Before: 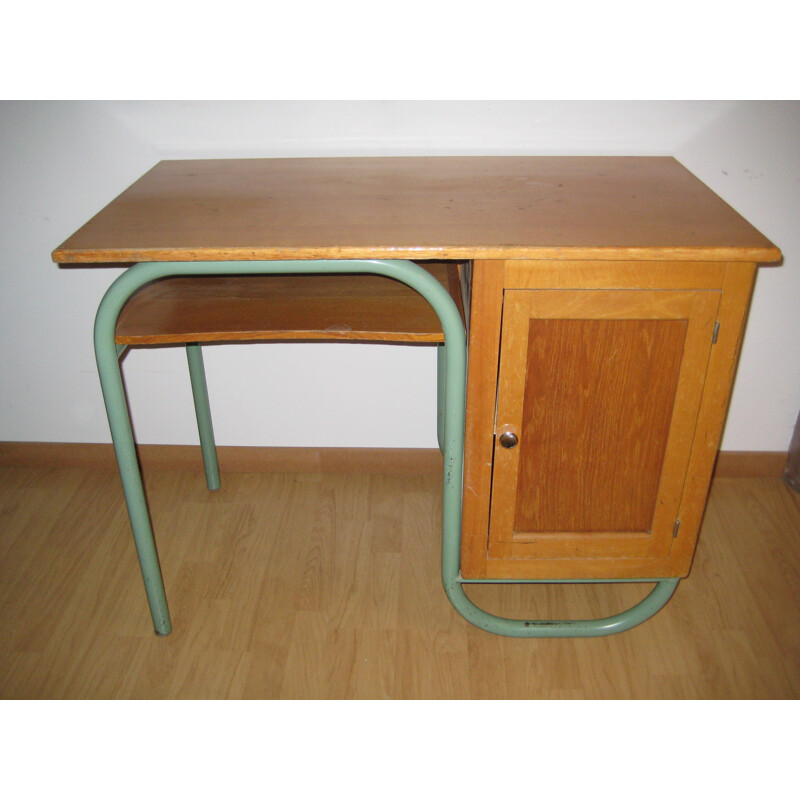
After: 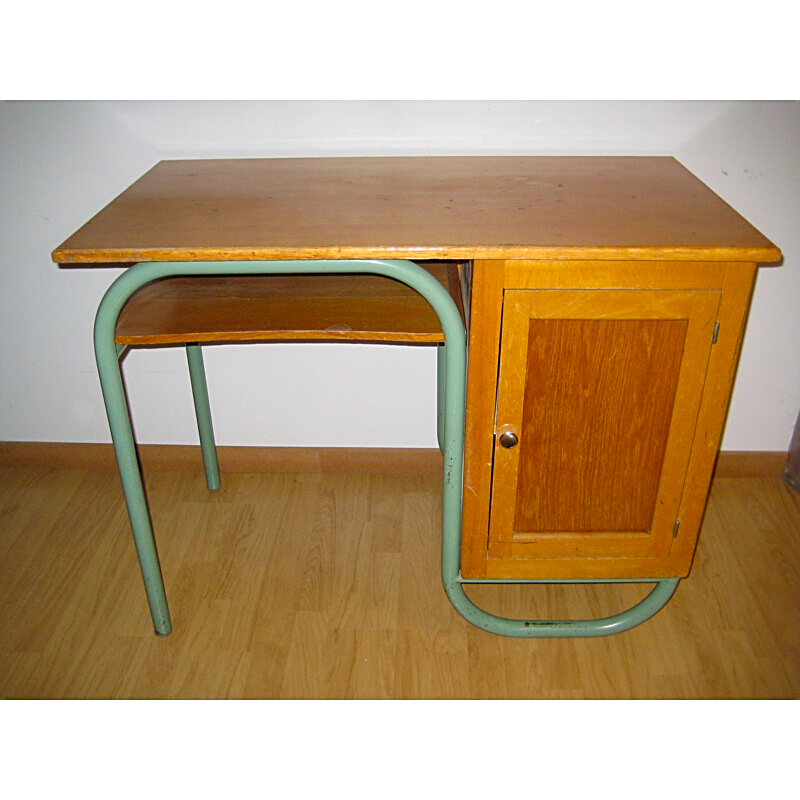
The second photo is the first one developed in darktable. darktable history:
color balance: output saturation 120%
sharpen: amount 0.575
shadows and highlights: radius 125.46, shadows 21.19, highlights -21.19, low approximation 0.01
local contrast: highlights 100%, shadows 100%, detail 120%, midtone range 0.2
